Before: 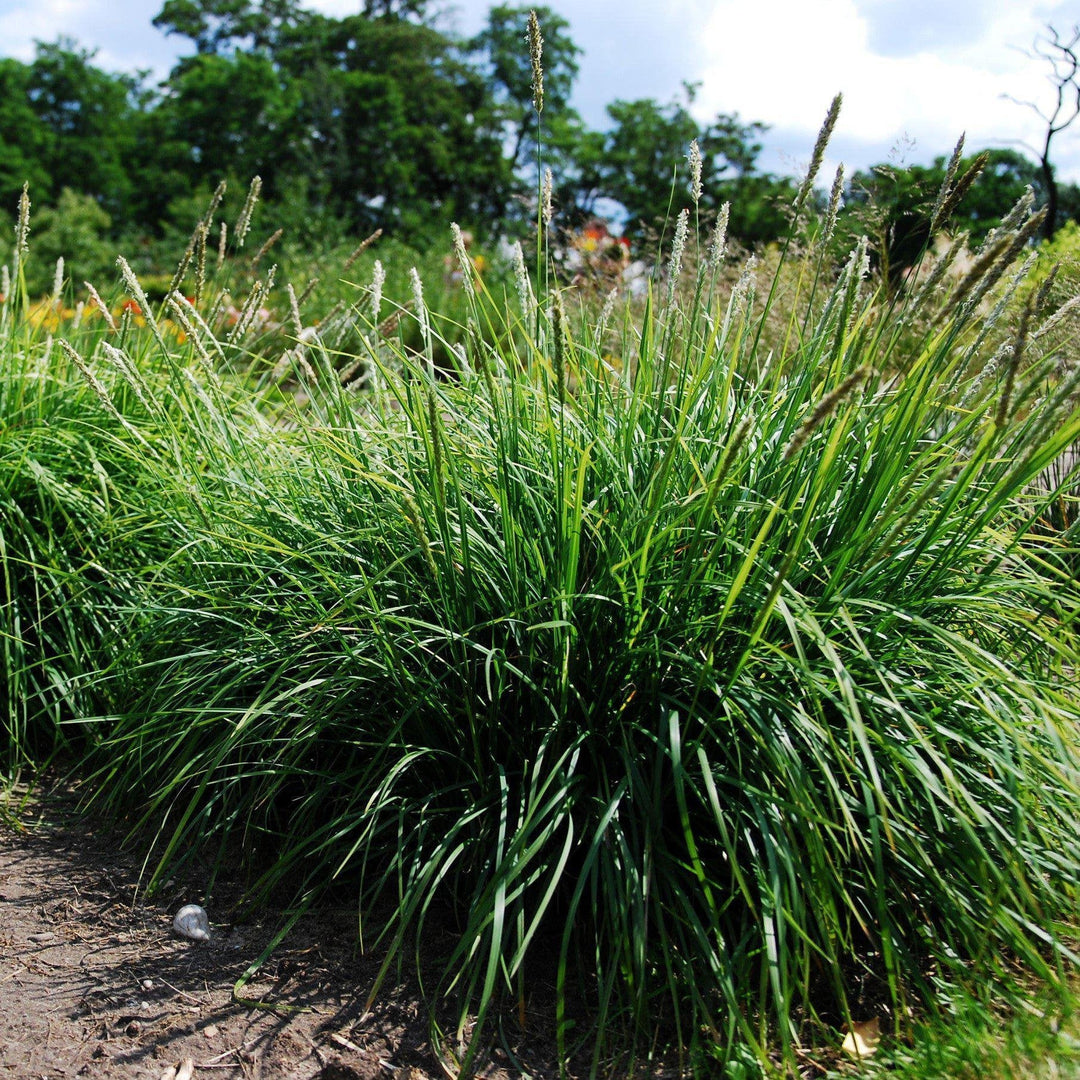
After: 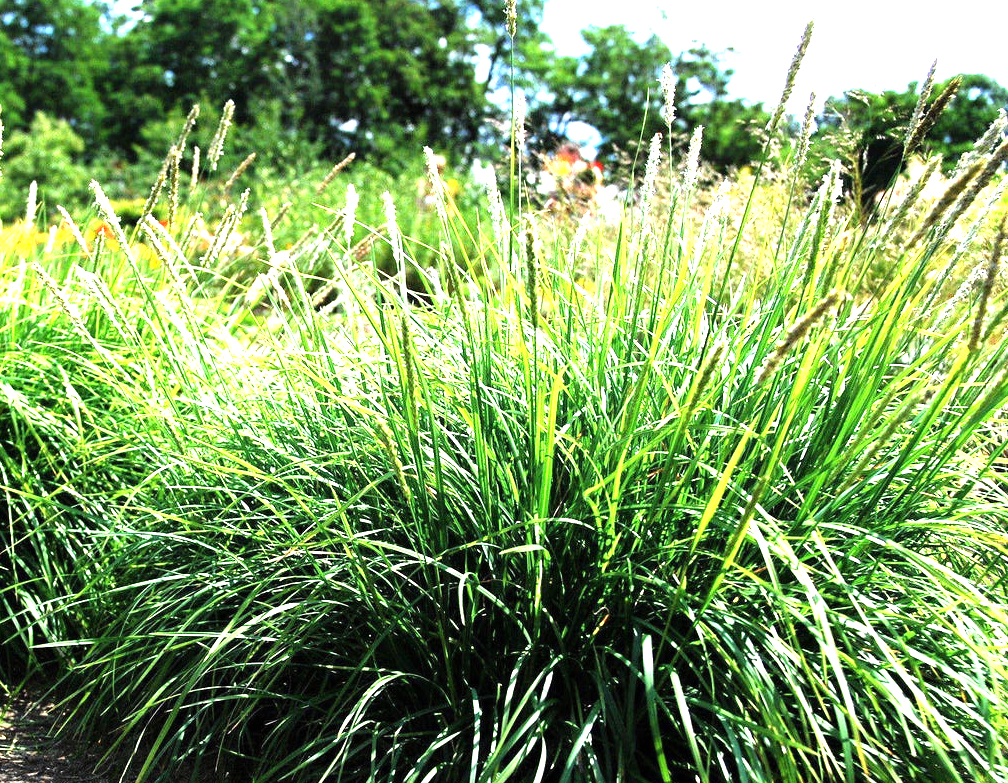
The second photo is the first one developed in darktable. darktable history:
exposure: black level correction 0, exposure 1.2 EV, compensate highlight preservation false
crop: left 2.547%, top 7.082%, right 3.434%, bottom 20.345%
tone equalizer: -8 EV -0.753 EV, -7 EV -0.7 EV, -6 EV -0.605 EV, -5 EV -0.38 EV, -3 EV 0.367 EV, -2 EV 0.6 EV, -1 EV 0.698 EV, +0 EV 0.736 EV
